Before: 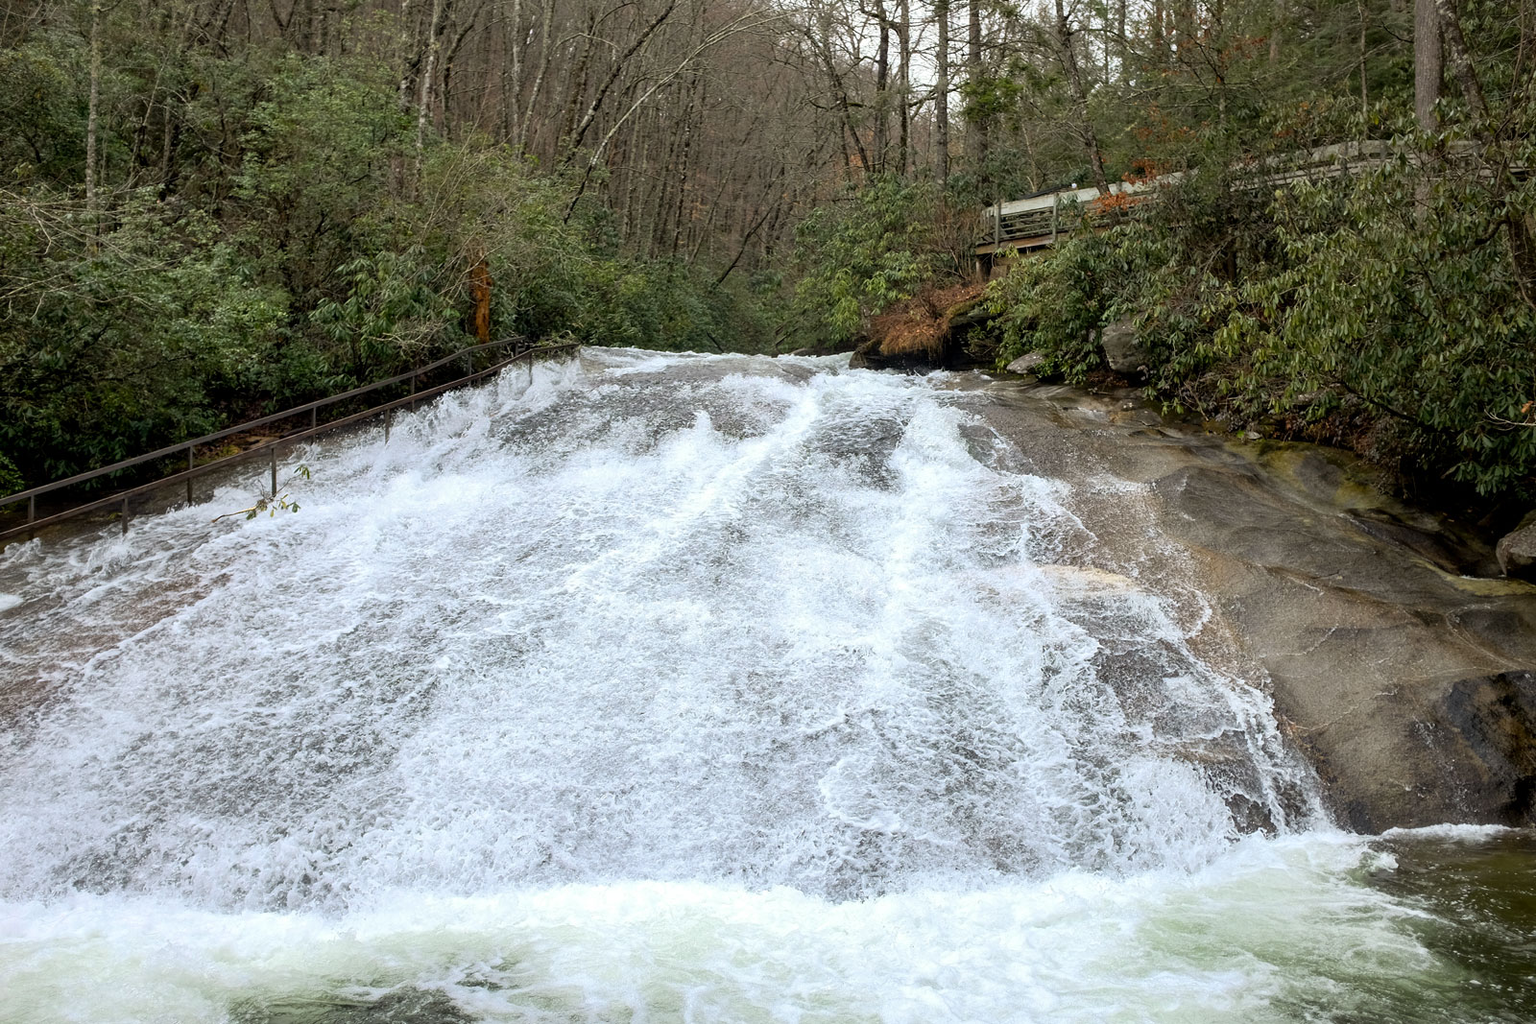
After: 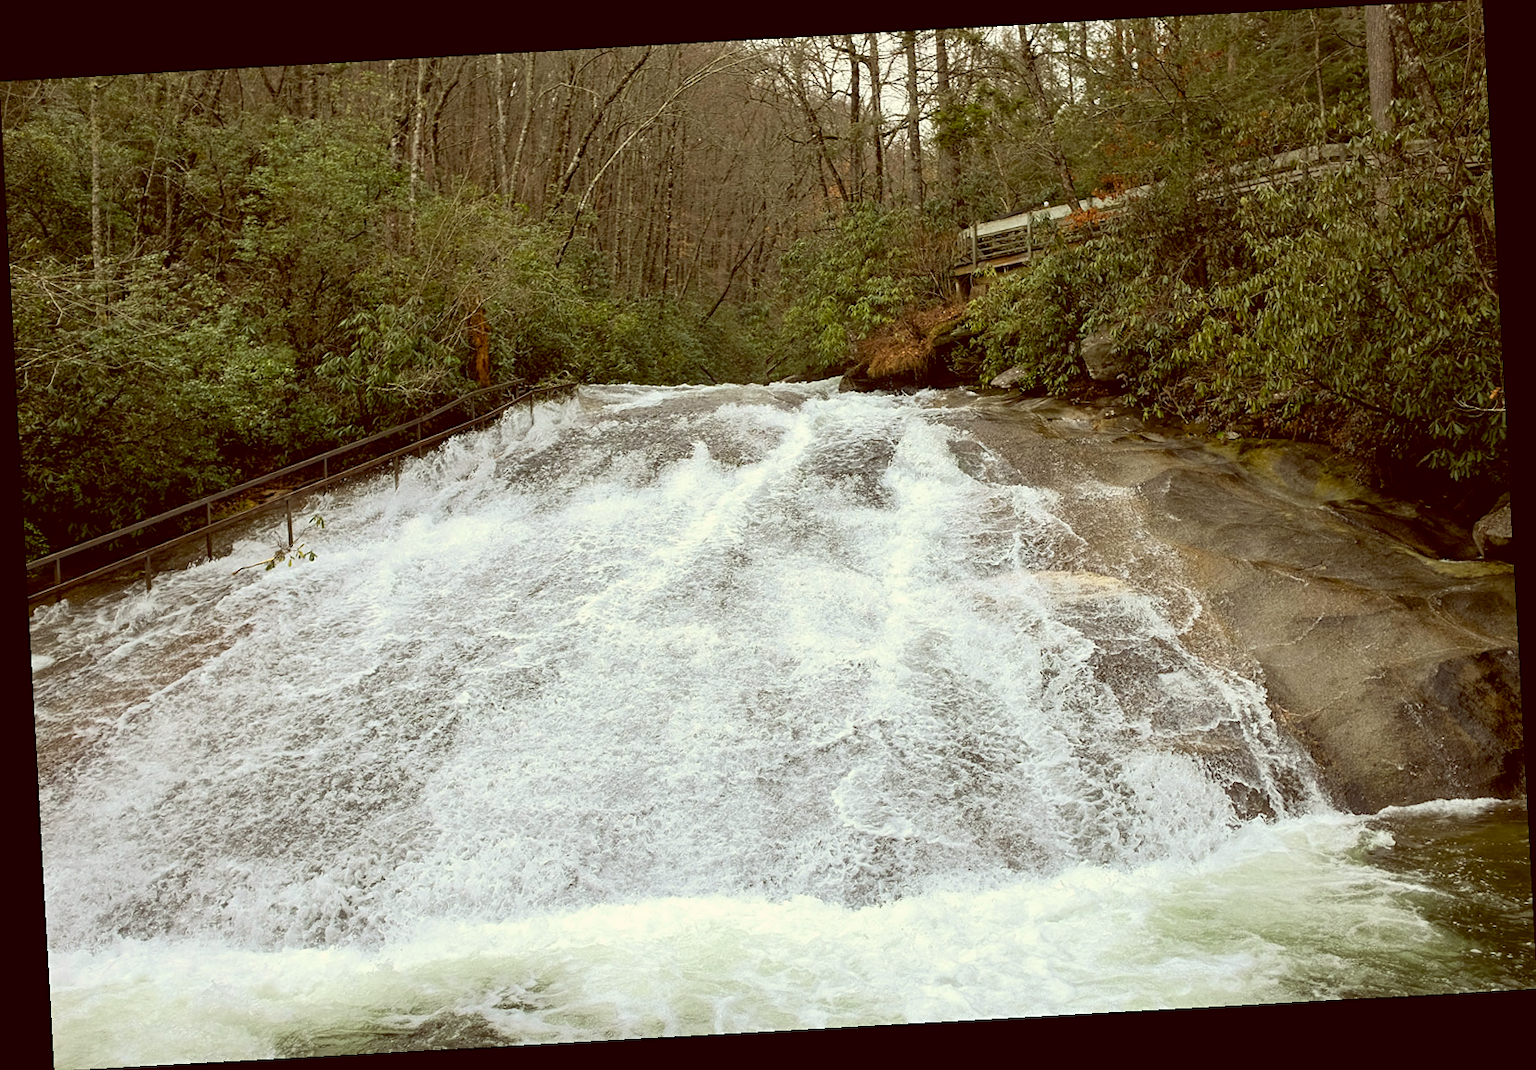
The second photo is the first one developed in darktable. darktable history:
sharpen: amount 0.2
rotate and perspective: rotation -3.18°, automatic cropping off
color balance: lift [1.001, 1.007, 1, 0.993], gamma [1.023, 1.026, 1.01, 0.974], gain [0.964, 1.059, 1.073, 0.927]
